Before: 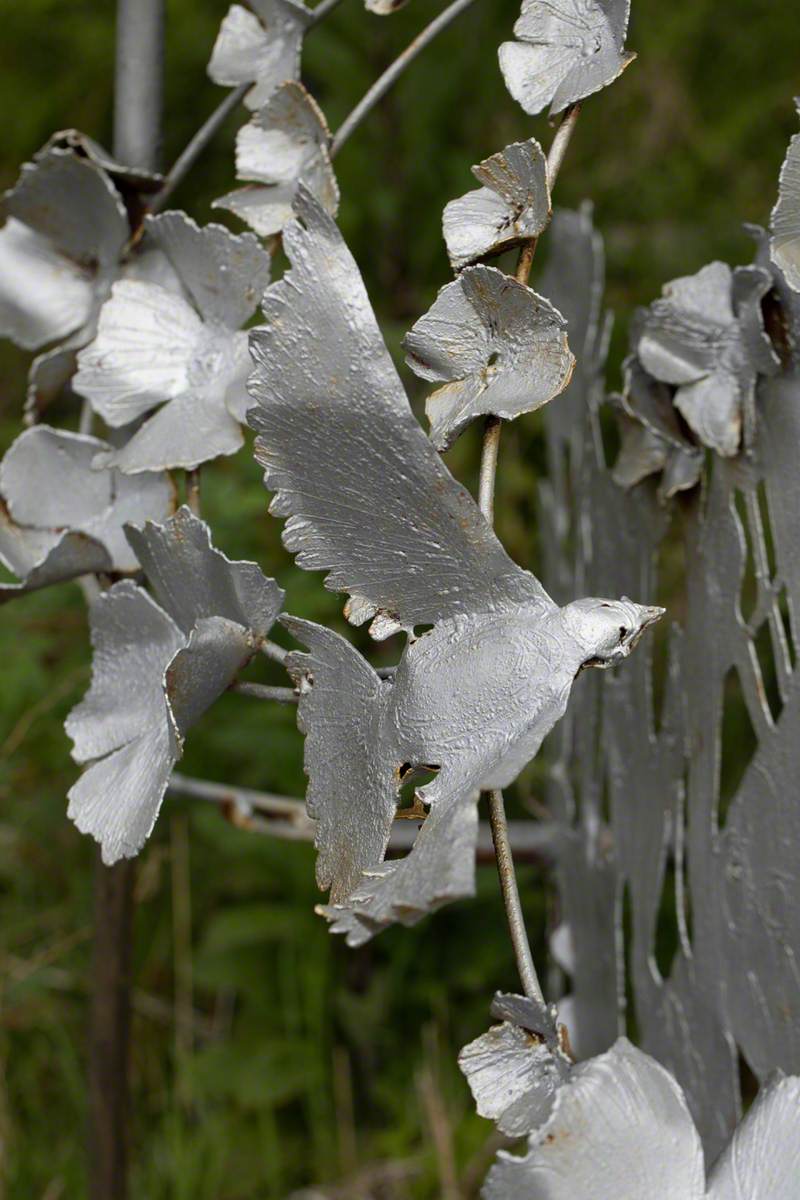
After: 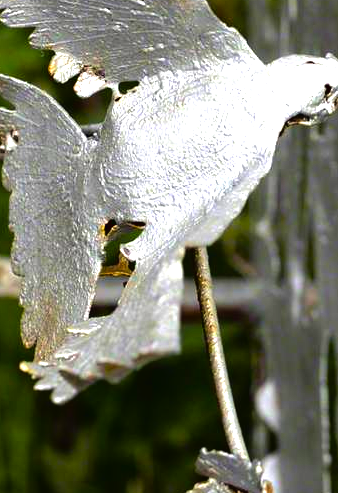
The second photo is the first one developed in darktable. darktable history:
tone curve: curves: ch0 [(0, 0) (0.003, 0.018) (0.011, 0.019) (0.025, 0.02) (0.044, 0.024) (0.069, 0.034) (0.1, 0.049) (0.136, 0.082) (0.177, 0.136) (0.224, 0.196) (0.277, 0.263) (0.335, 0.329) (0.399, 0.401) (0.468, 0.473) (0.543, 0.546) (0.623, 0.625) (0.709, 0.698) (0.801, 0.779) (0.898, 0.867) (1, 1)]
crop: left 36.957%, top 45.333%, right 20.692%, bottom 13.544%
exposure: exposure 0.767 EV, compensate highlight preservation false
color balance rgb: perceptual saturation grading › global saturation 0.485%, perceptual brilliance grading › global brilliance 14.787%, perceptual brilliance grading › shadows -34.465%, global vibrance 59.278%
